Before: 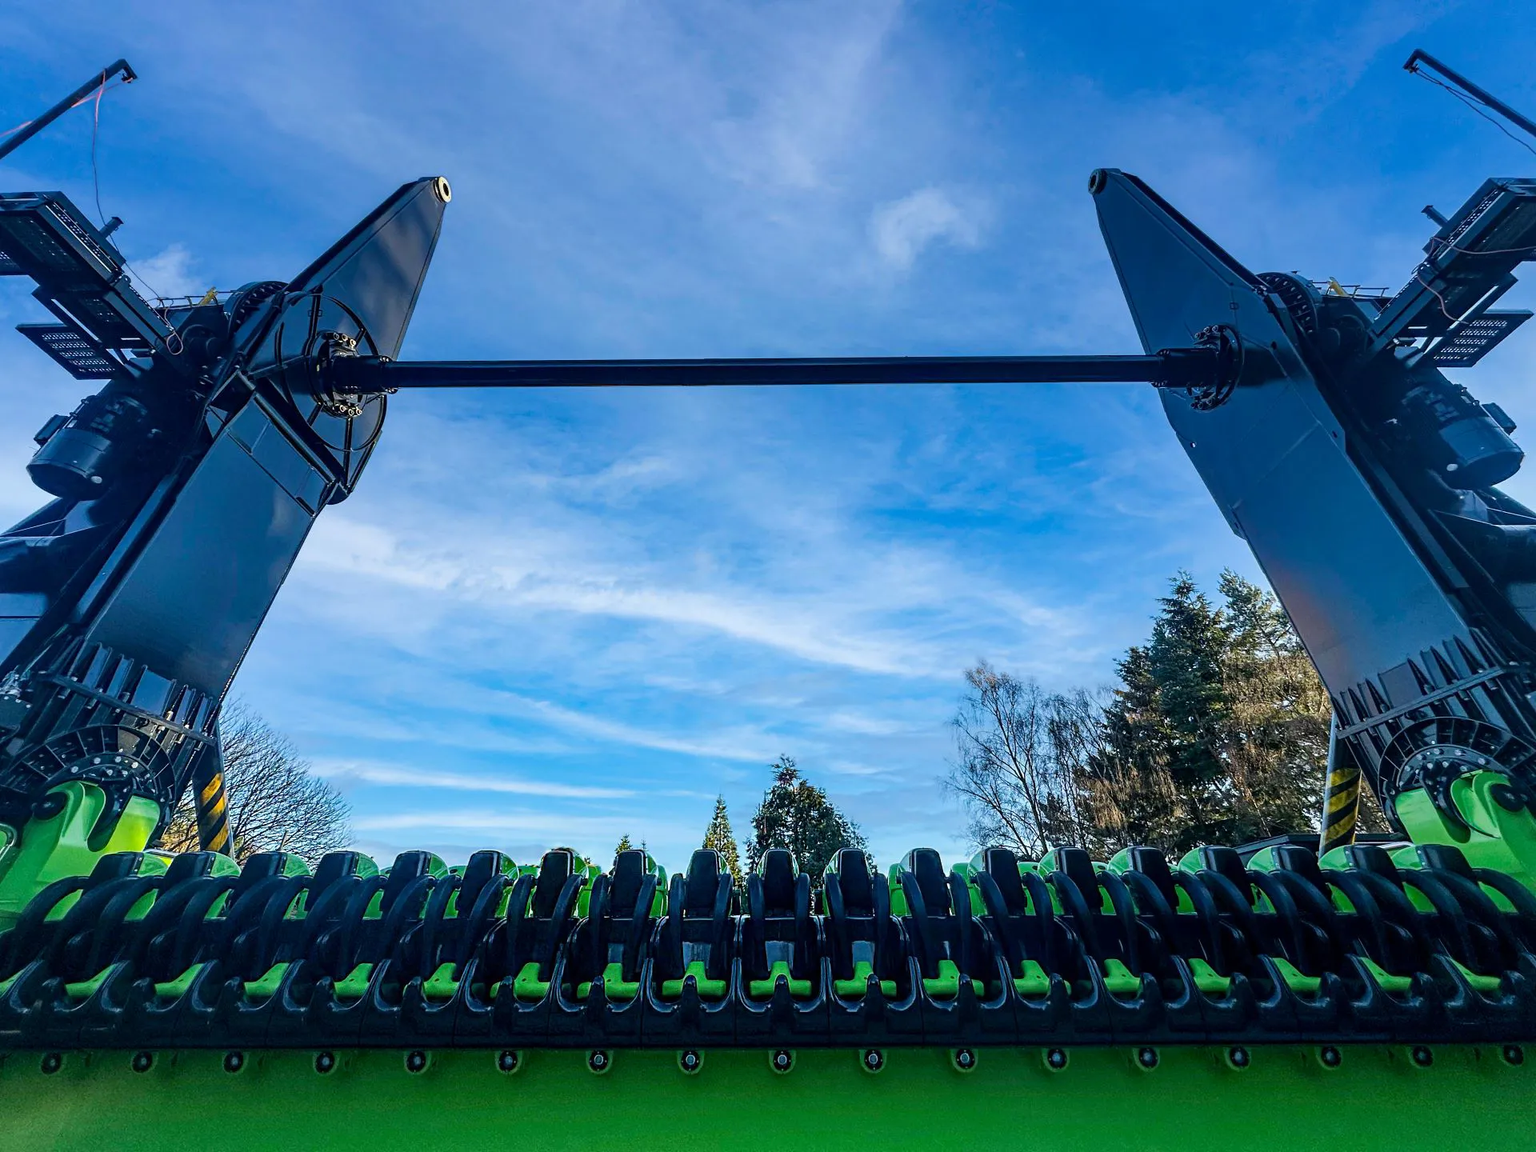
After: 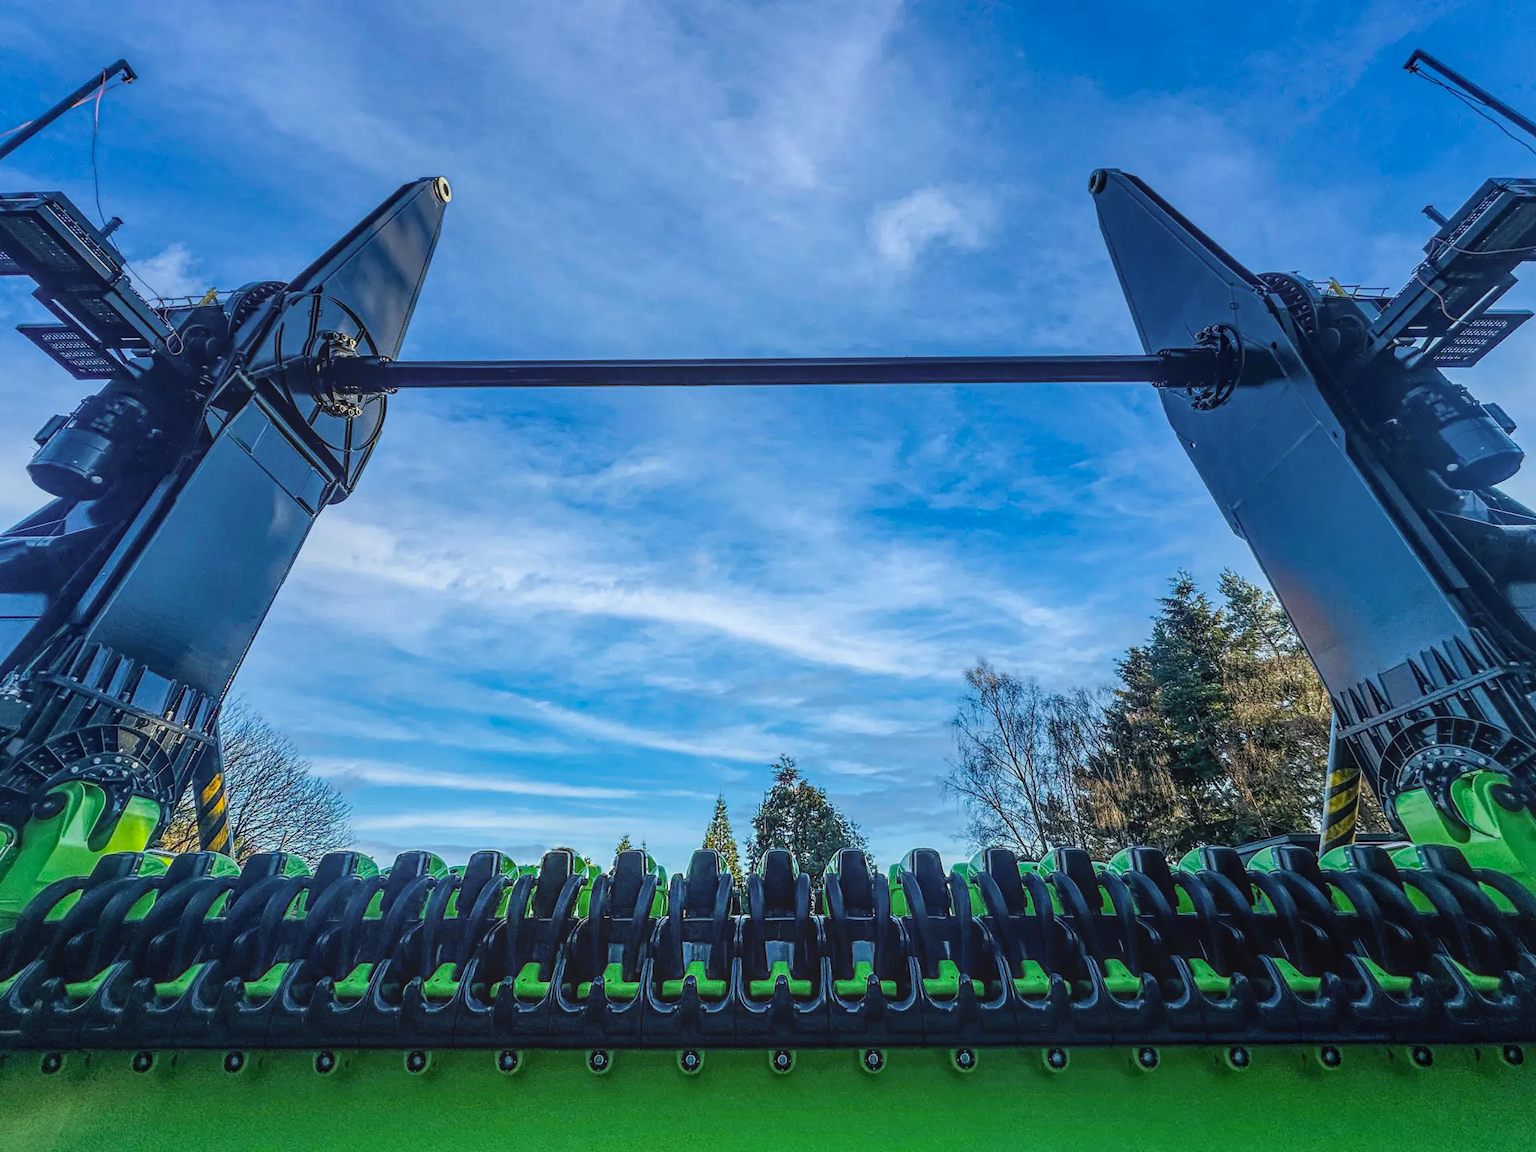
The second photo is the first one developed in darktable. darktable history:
local contrast: highlights 66%, shadows 33%, detail 166%, midtone range 0.2
